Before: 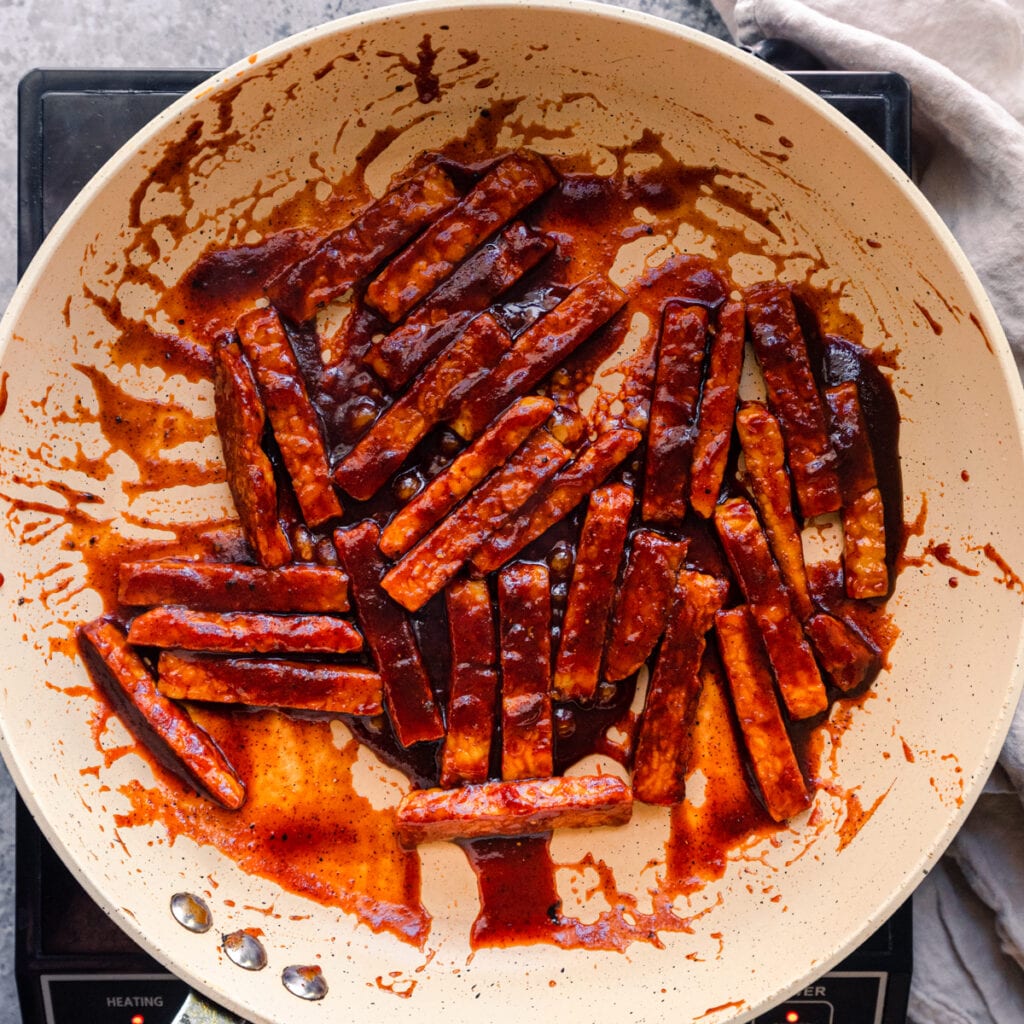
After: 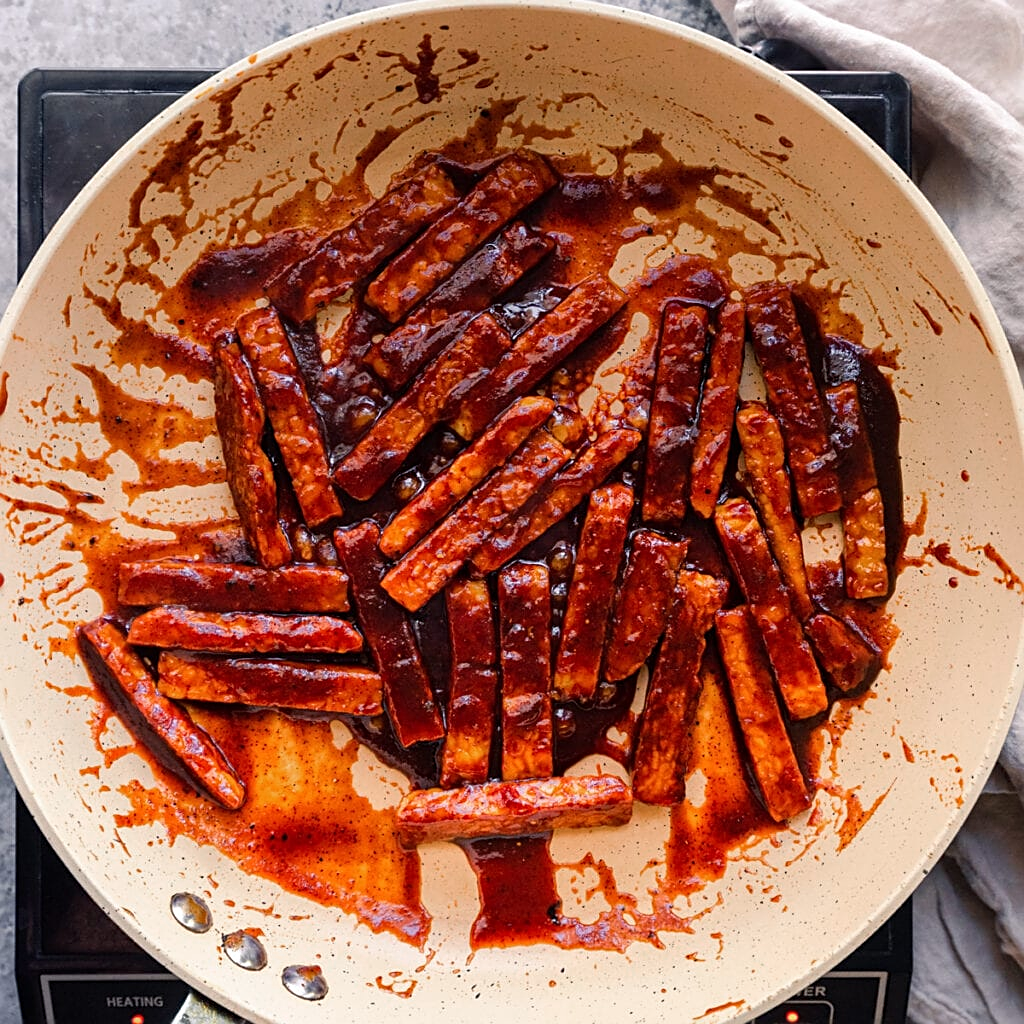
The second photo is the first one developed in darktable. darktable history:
exposure: compensate highlight preservation false
color zones: curves: ch0 [(0, 0.5) (0.143, 0.5) (0.286, 0.456) (0.429, 0.5) (0.571, 0.5) (0.714, 0.5) (0.857, 0.5) (1, 0.5)]; ch1 [(0, 0.5) (0.143, 0.5) (0.286, 0.422) (0.429, 0.5) (0.571, 0.5) (0.714, 0.5) (0.857, 0.5) (1, 0.5)]
sharpen: amount 0.499
